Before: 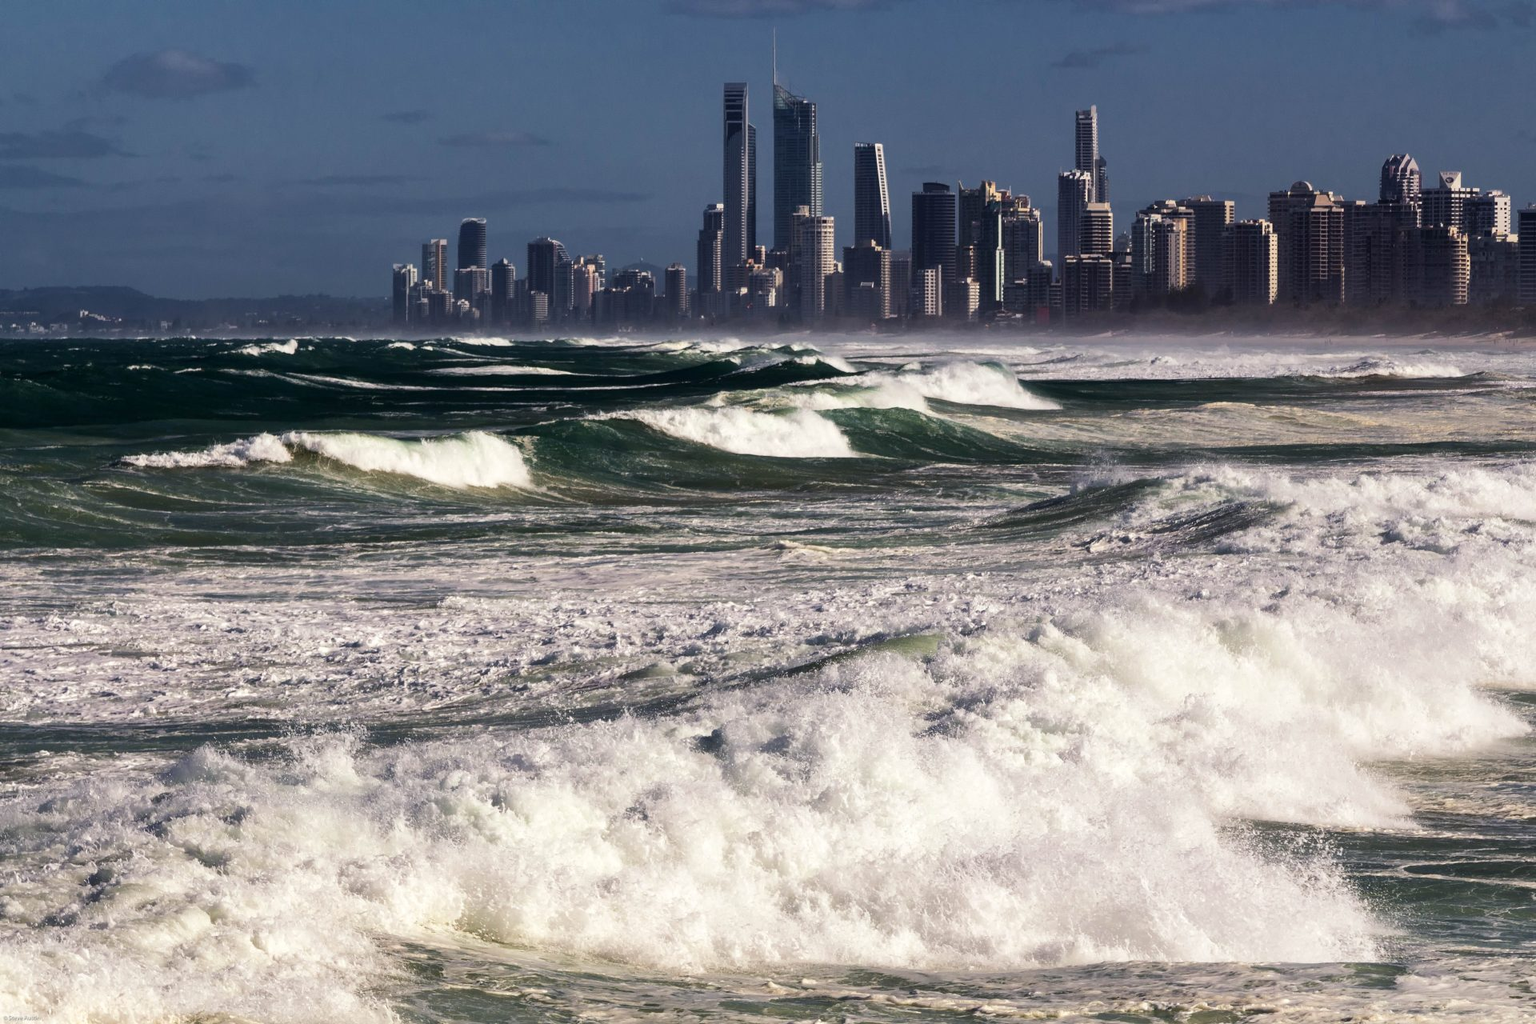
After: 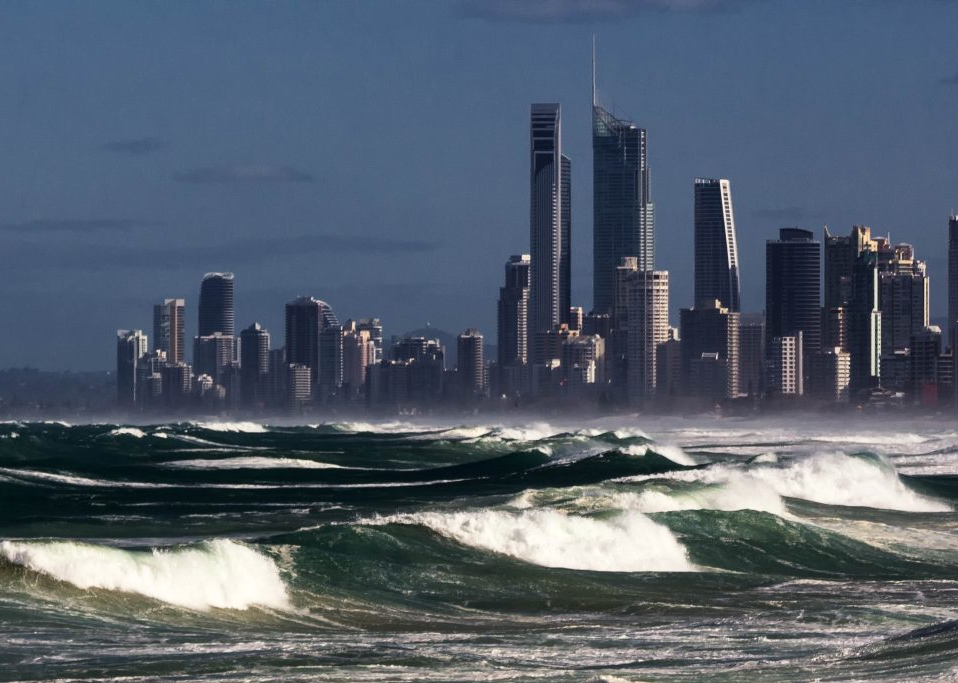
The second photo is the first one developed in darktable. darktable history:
crop: left 19.52%, right 30.583%, bottom 46.588%
shadows and highlights: shadows -1.17, highlights 38.26
